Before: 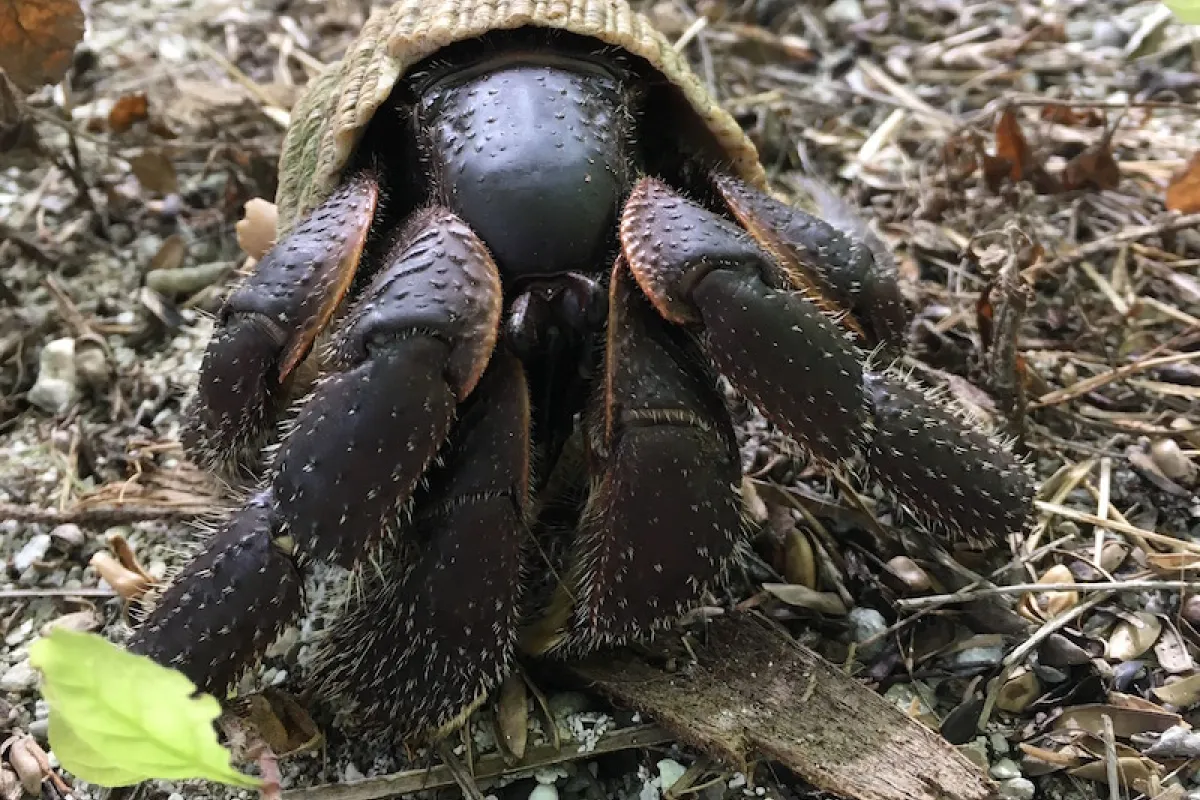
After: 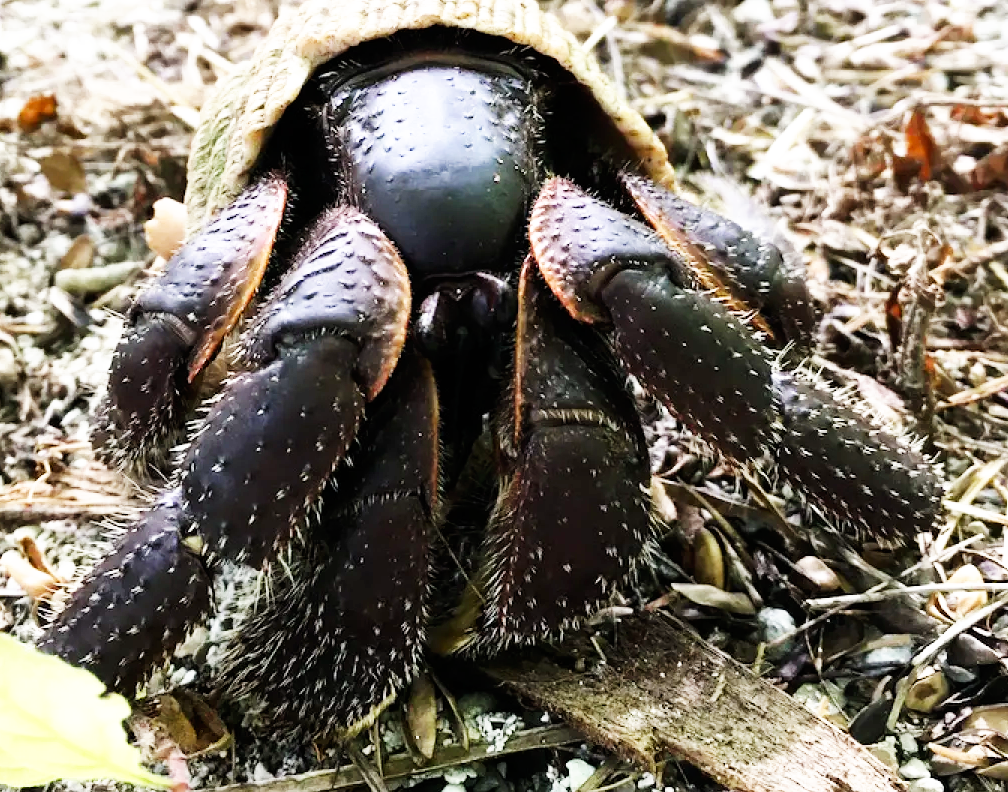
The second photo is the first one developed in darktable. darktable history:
exposure: black level correction 0.002, exposure 0.15 EV, compensate highlight preservation false
crop: left 7.598%, right 7.873%
base curve: curves: ch0 [(0, 0) (0.007, 0.004) (0.027, 0.03) (0.046, 0.07) (0.207, 0.54) (0.442, 0.872) (0.673, 0.972) (1, 1)], preserve colors none
